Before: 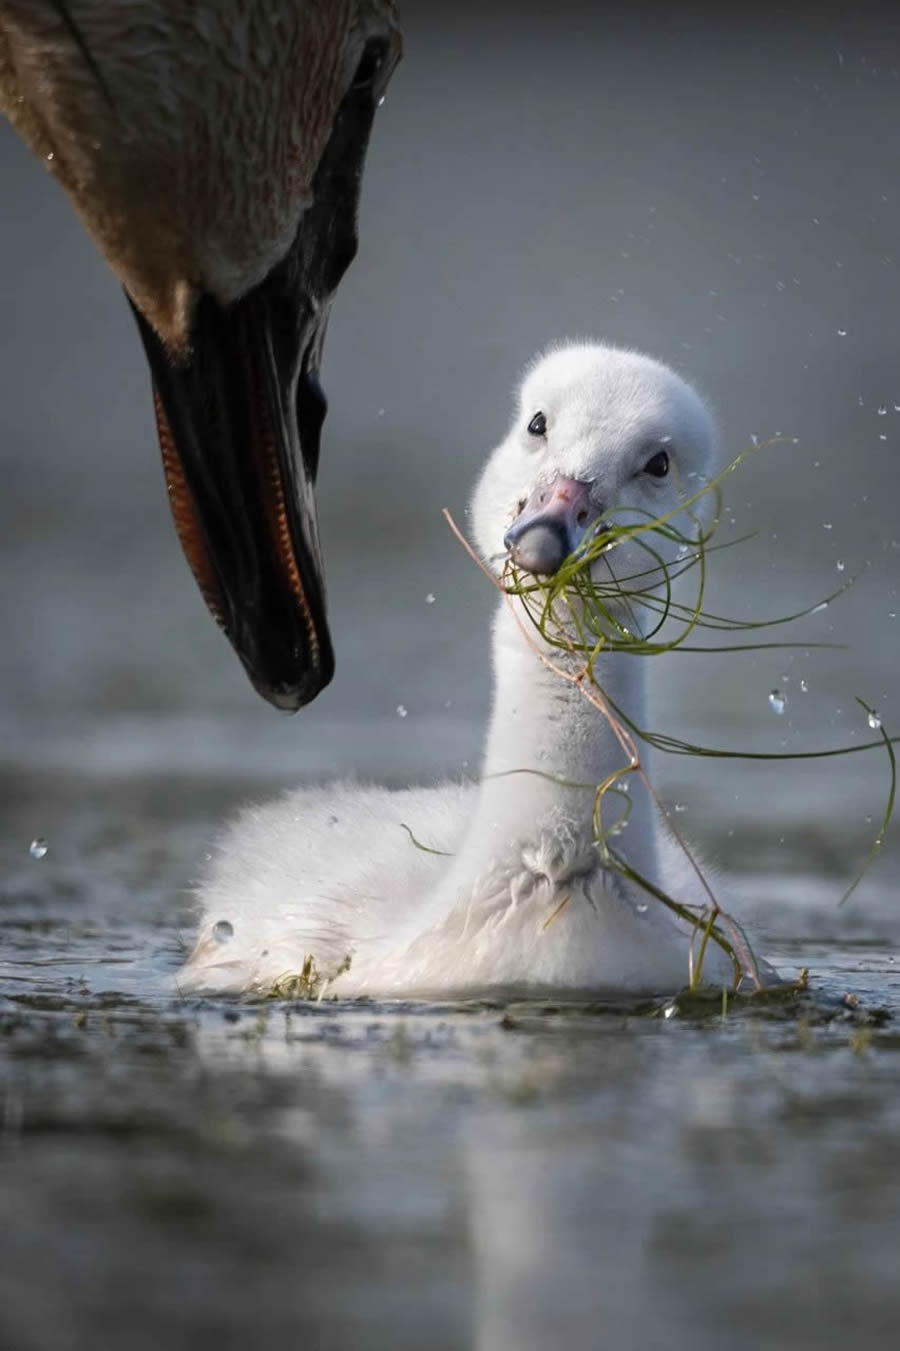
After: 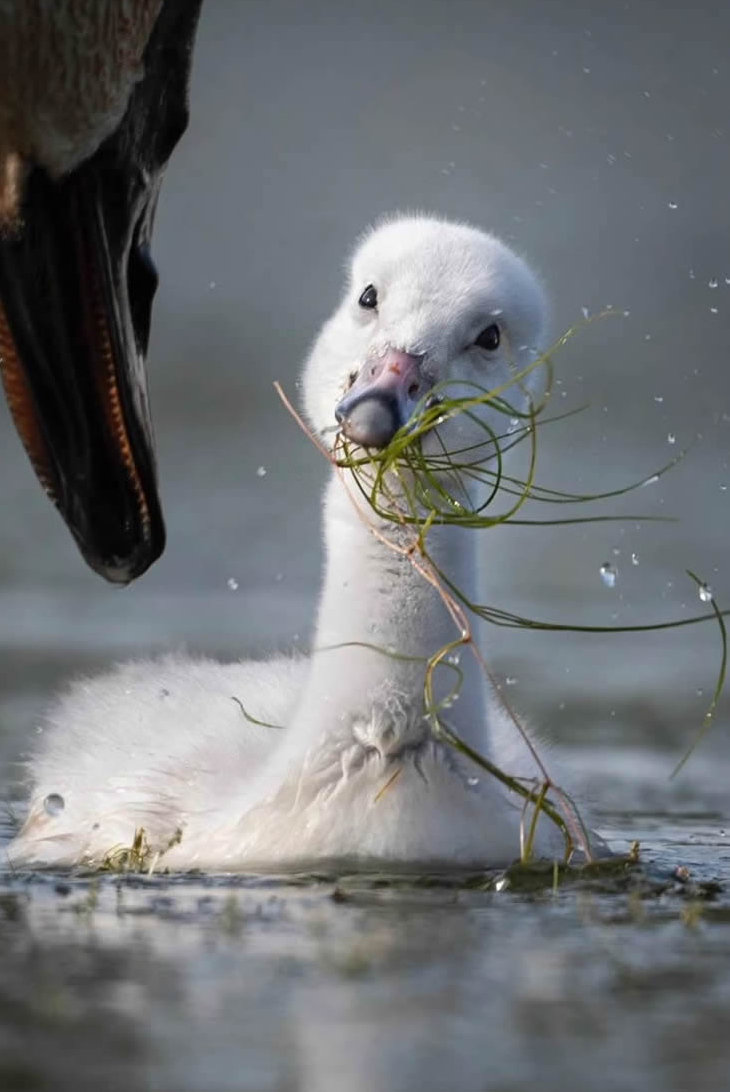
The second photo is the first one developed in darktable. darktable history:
crop: left 18.844%, top 9.457%, right 0%, bottom 9.706%
